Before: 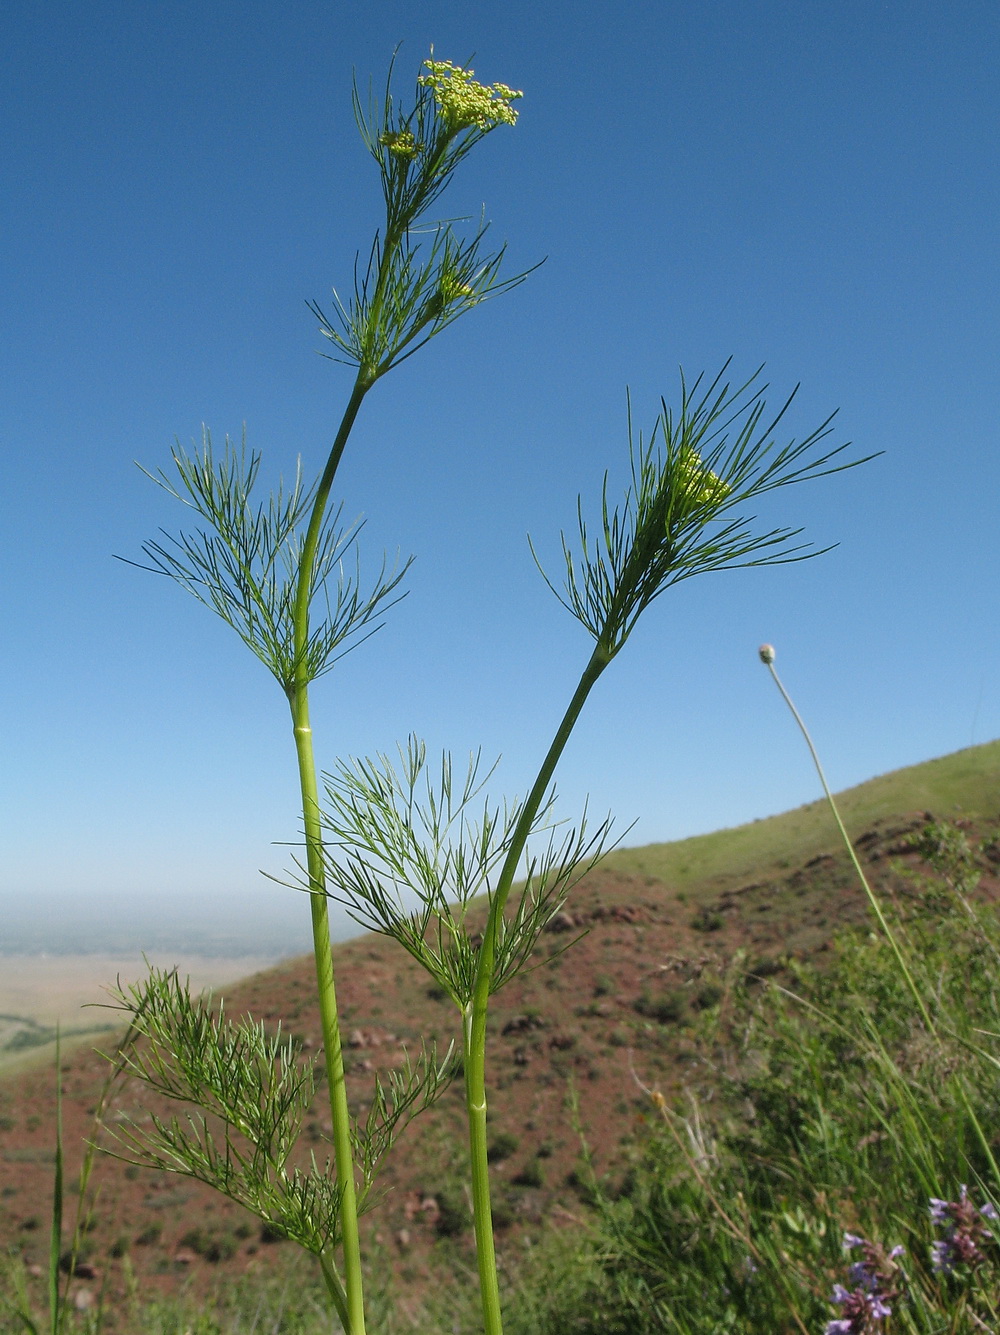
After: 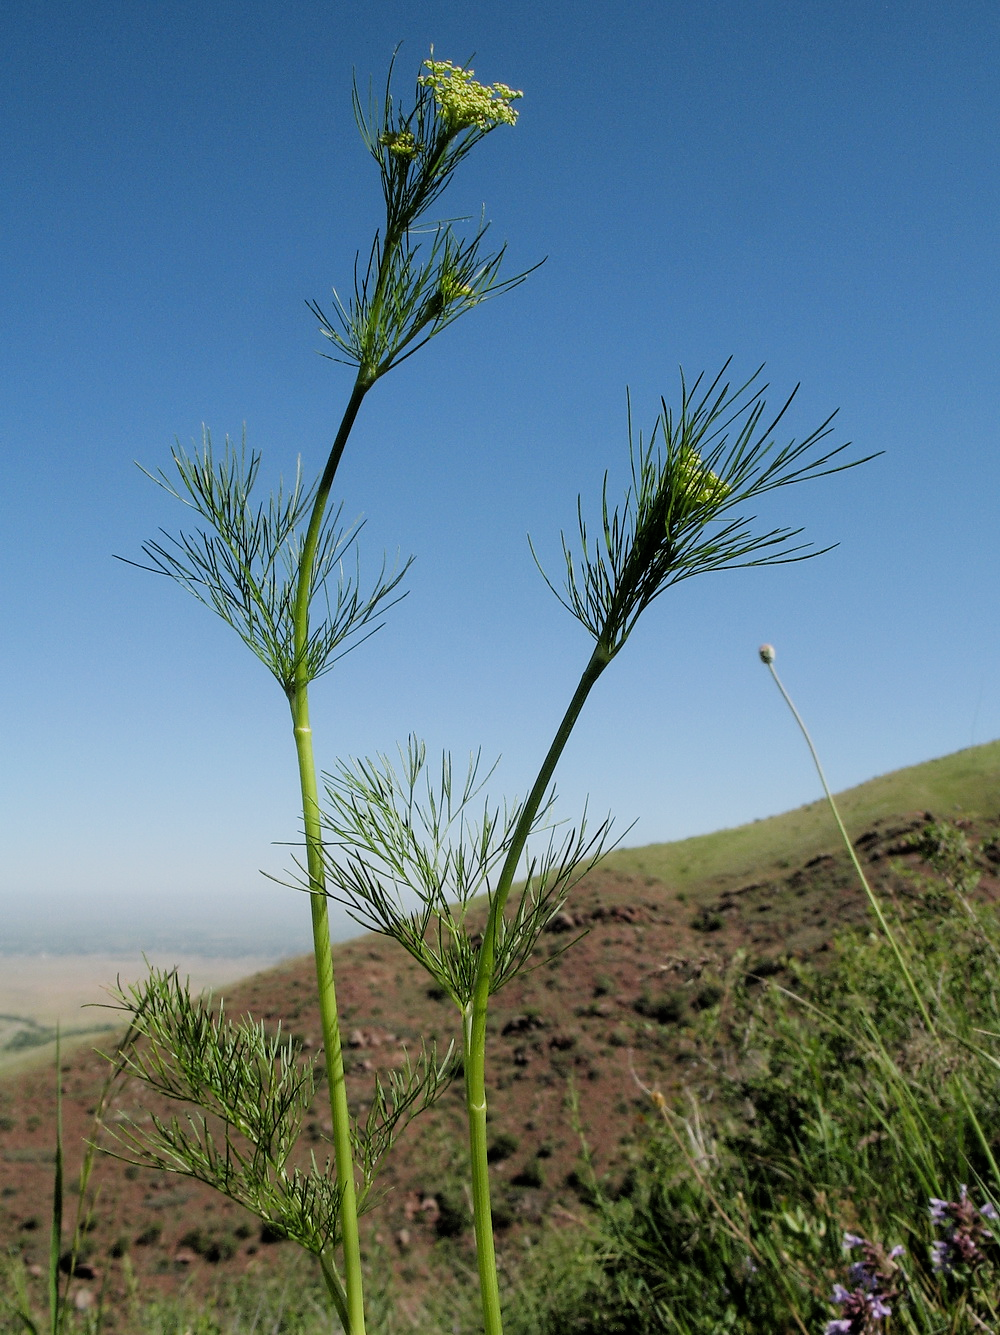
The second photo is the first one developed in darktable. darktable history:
exposure: black level correction 0.002, compensate exposure bias true, compensate highlight preservation false
filmic rgb: black relative exposure -5.03 EV, white relative exposure 3.5 EV, hardness 3.17, contrast 1.183, highlights saturation mix -49.84%
